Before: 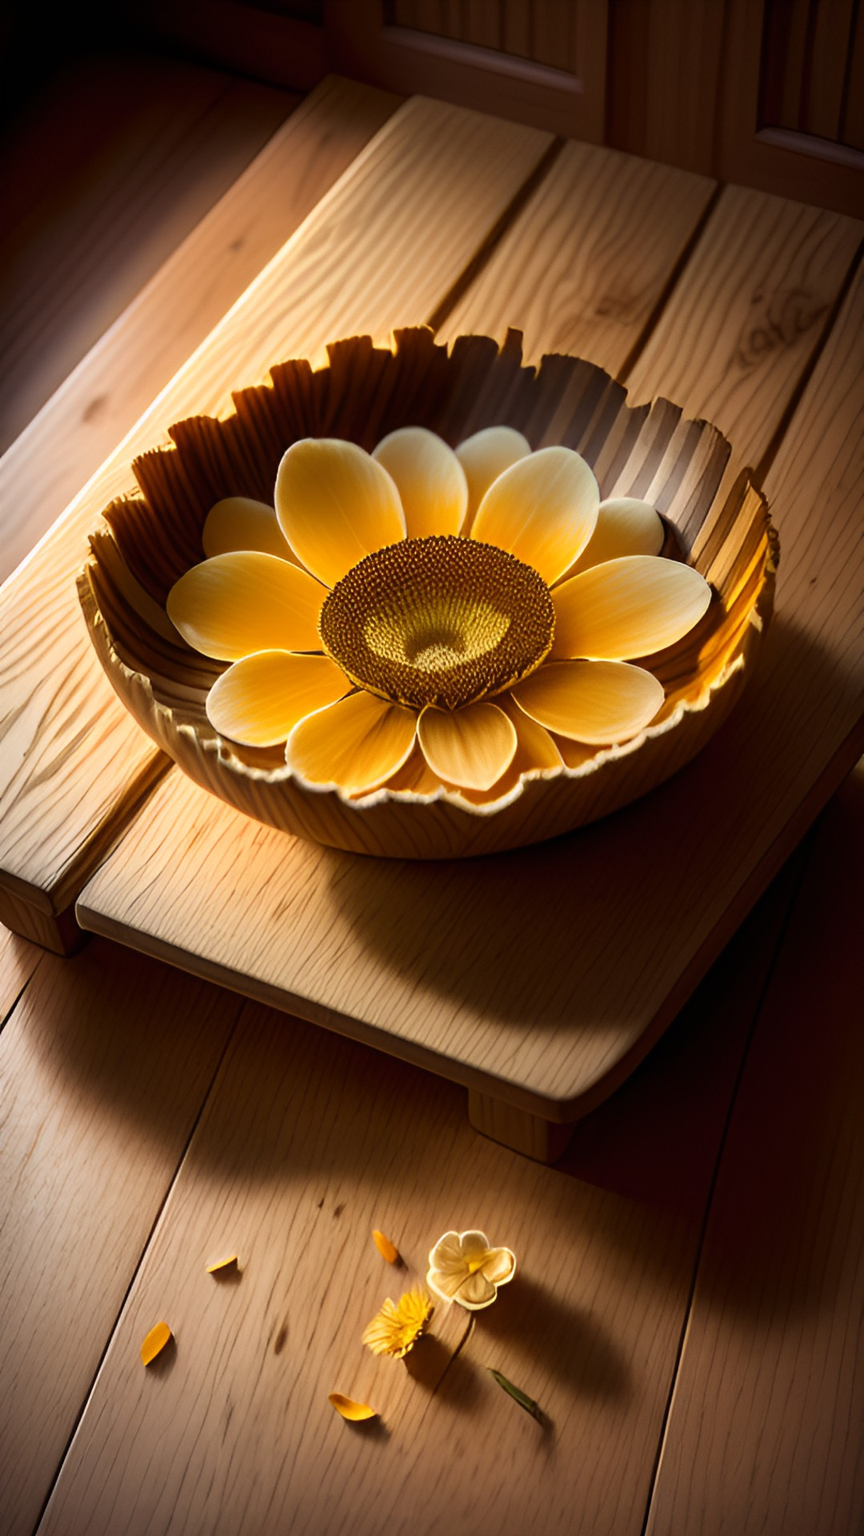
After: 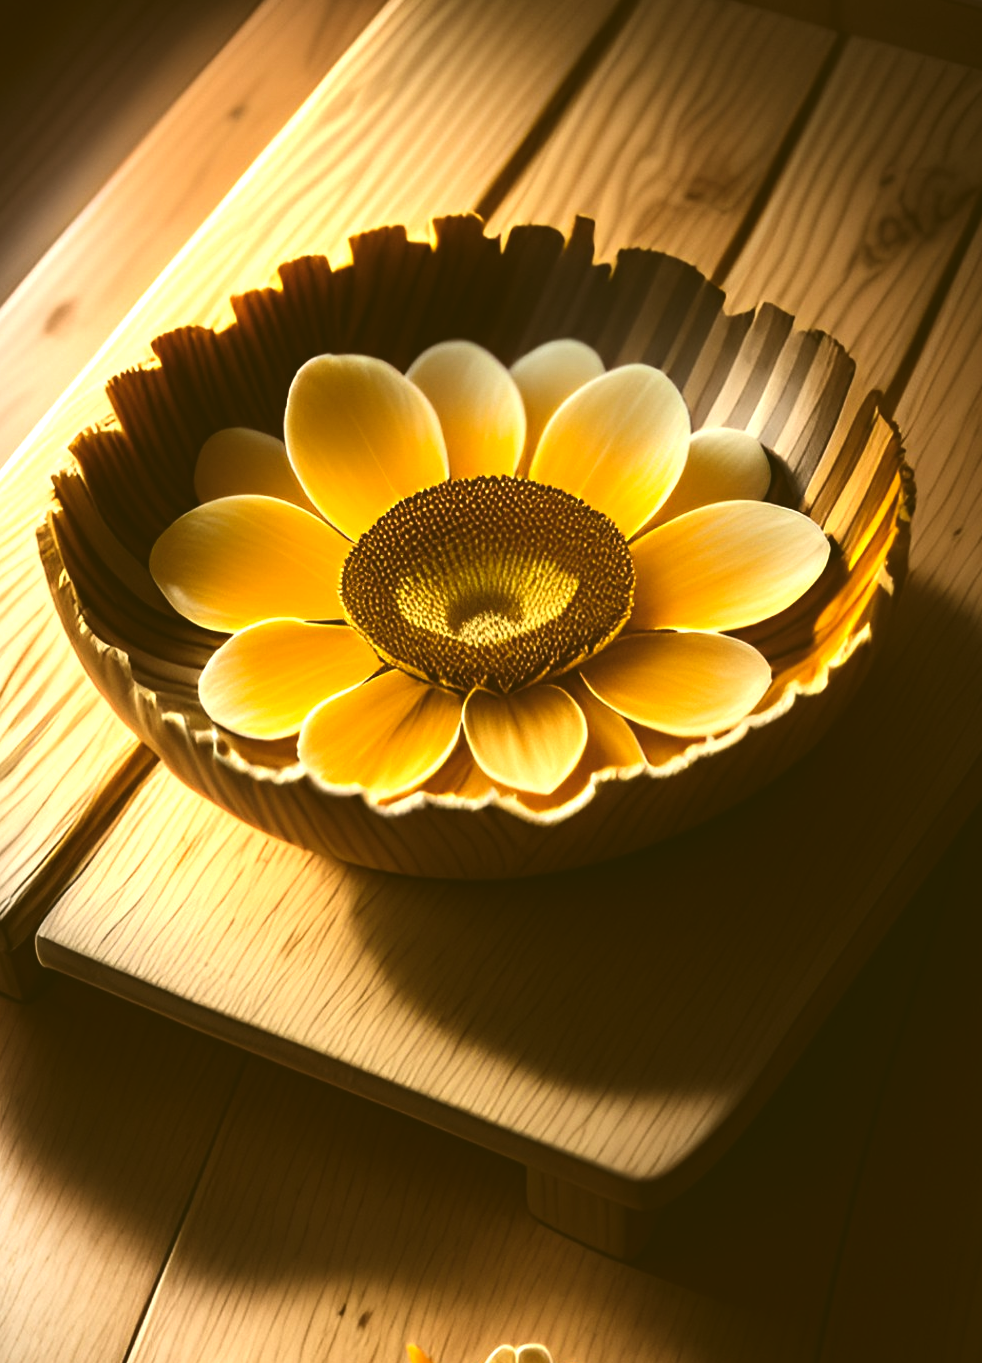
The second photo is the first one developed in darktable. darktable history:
exposure: black level correction -0.022, exposure -0.038 EV, compensate highlight preservation false
crop: left 5.548%, top 10.11%, right 3.503%, bottom 18.875%
color correction: highlights a* -1.29, highlights b* 10.47, shadows a* 0.875, shadows b* 18.7
tone equalizer: -8 EV -0.789 EV, -7 EV -0.677 EV, -6 EV -0.621 EV, -5 EV -0.367 EV, -3 EV 0.393 EV, -2 EV 0.6 EV, -1 EV 0.681 EV, +0 EV 0.779 EV, edges refinement/feathering 500, mask exposure compensation -1.57 EV, preserve details no
